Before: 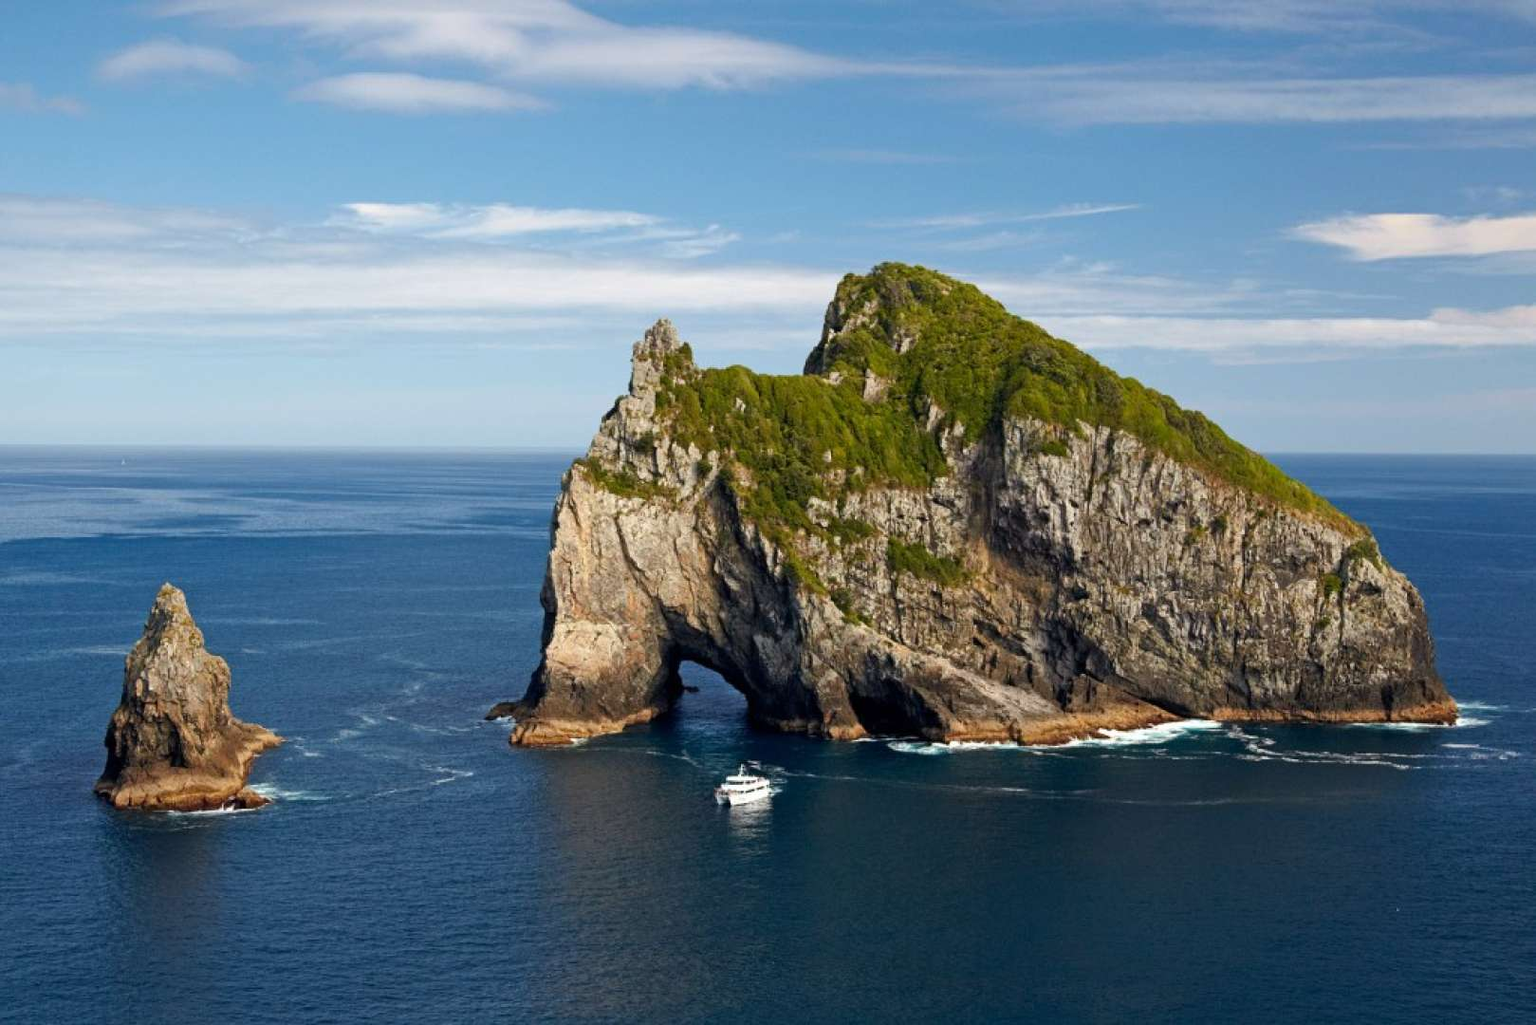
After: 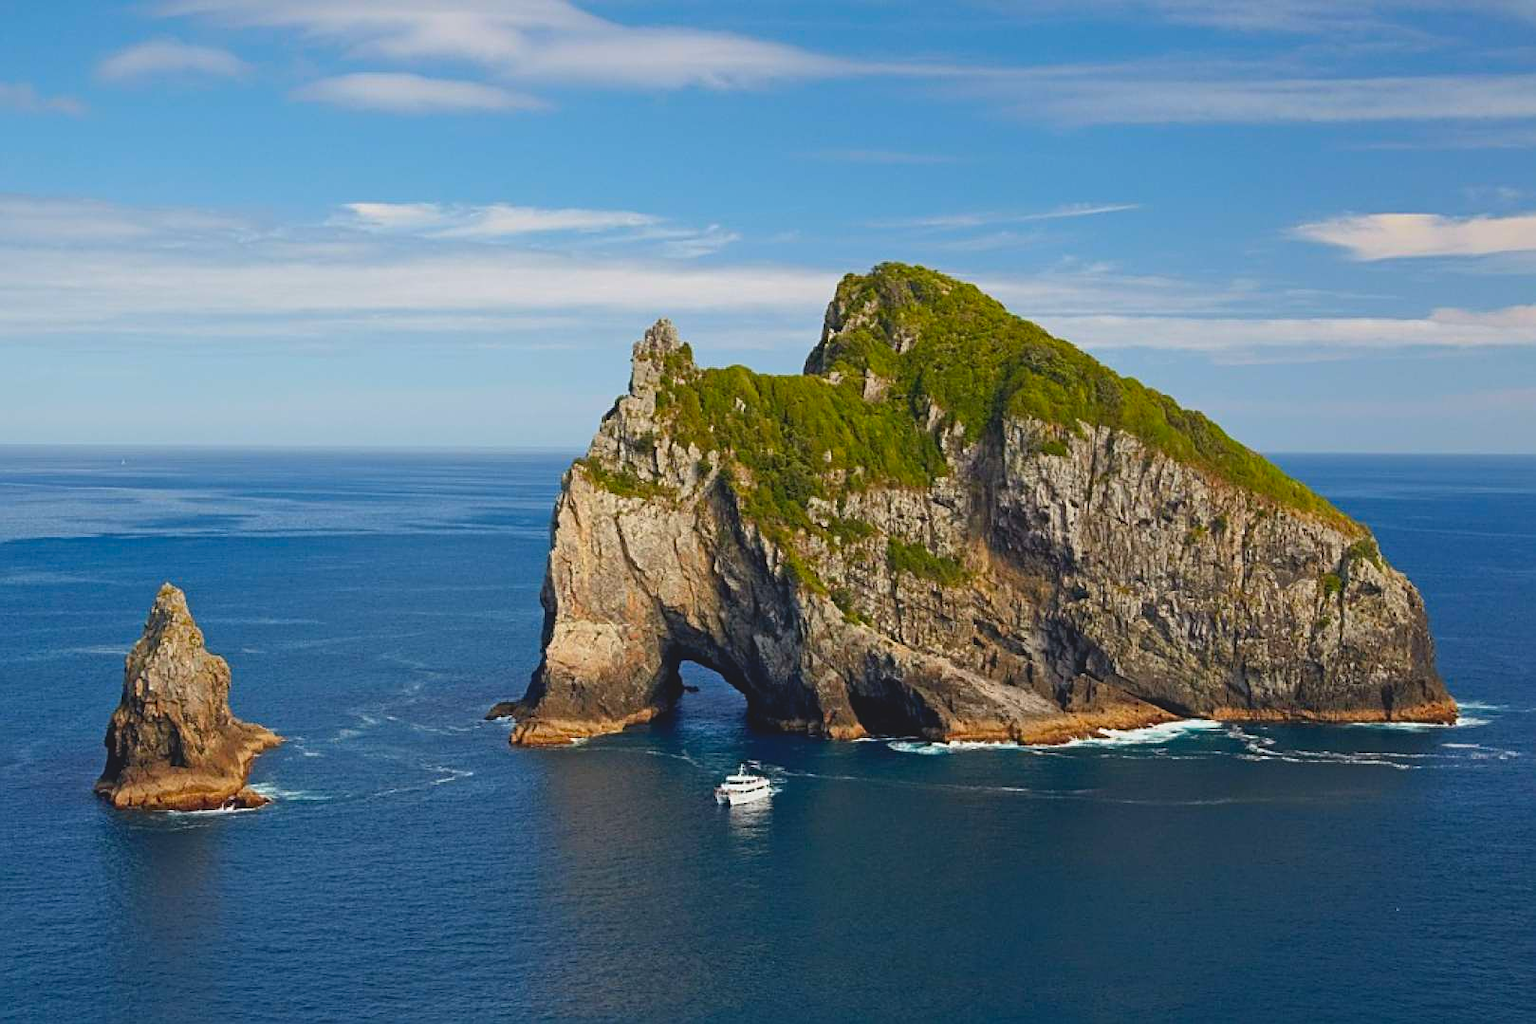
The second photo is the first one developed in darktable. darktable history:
sharpen: on, module defaults
contrast brightness saturation: contrast -0.186, saturation 0.189
